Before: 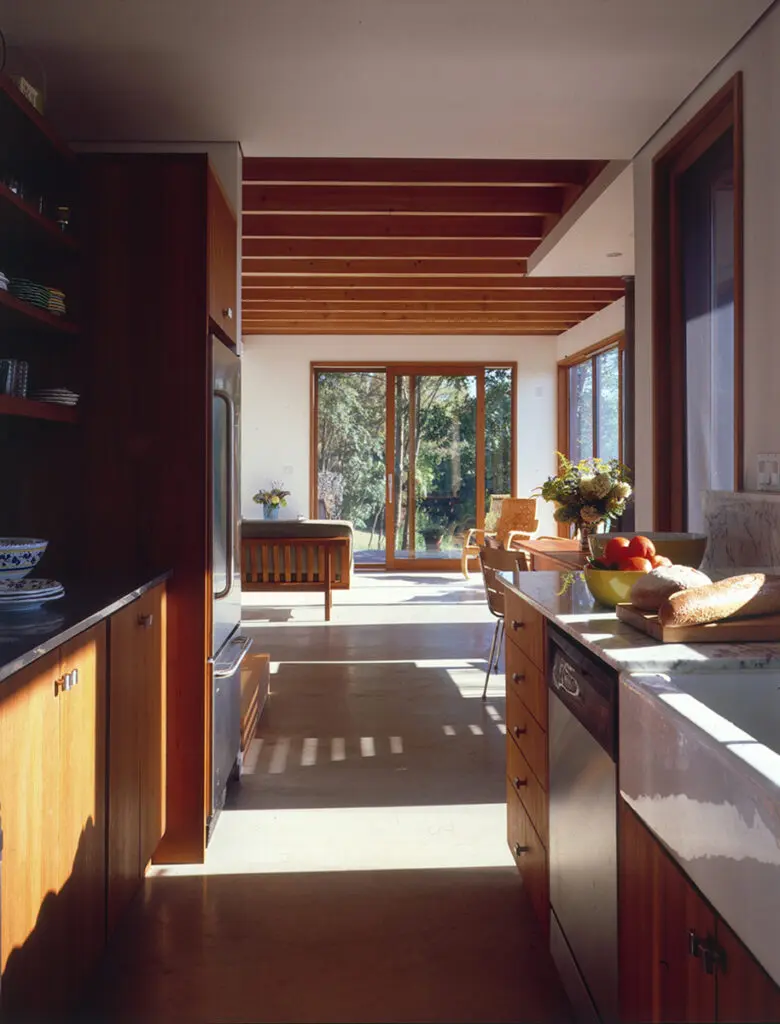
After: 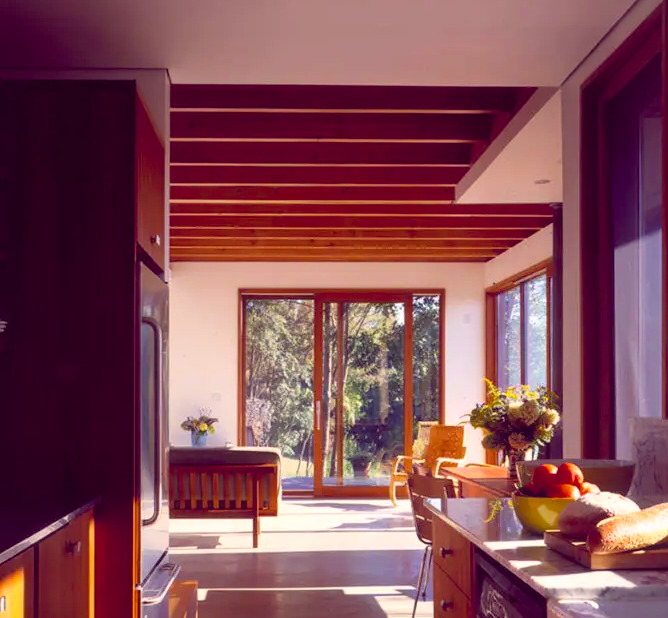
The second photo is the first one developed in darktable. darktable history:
crop and rotate: left 9.345%, top 7.22%, right 4.982%, bottom 32.331%
base curve: curves: ch0 [(0, 0) (0.472, 0.508) (1, 1)]
color balance rgb: shadows lift › chroma 6.43%, shadows lift › hue 305.74°, highlights gain › chroma 2.43%, highlights gain › hue 35.74°, global offset › chroma 0.28%, global offset › hue 320.29°, linear chroma grading › global chroma 5.5%, perceptual saturation grading › global saturation 30%, contrast 5.15%
